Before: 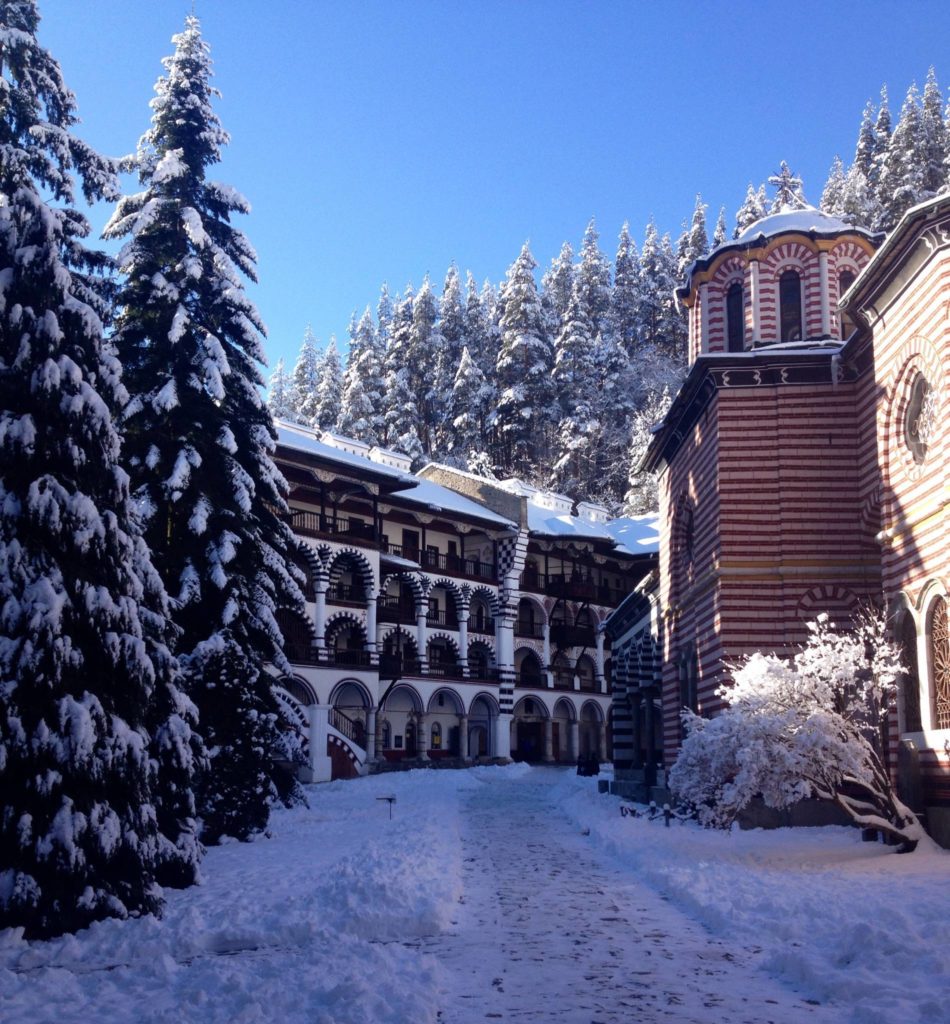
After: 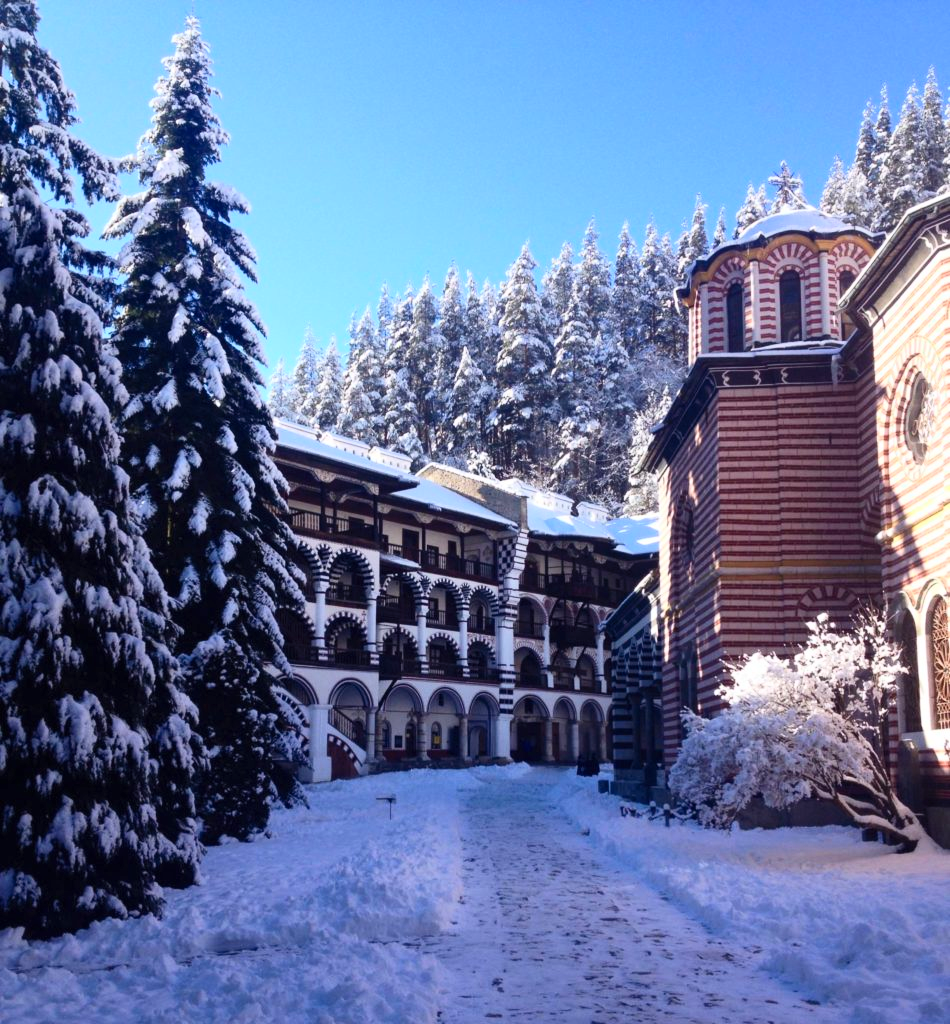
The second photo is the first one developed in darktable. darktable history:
contrast brightness saturation: contrast 0.202, brightness 0.155, saturation 0.224
